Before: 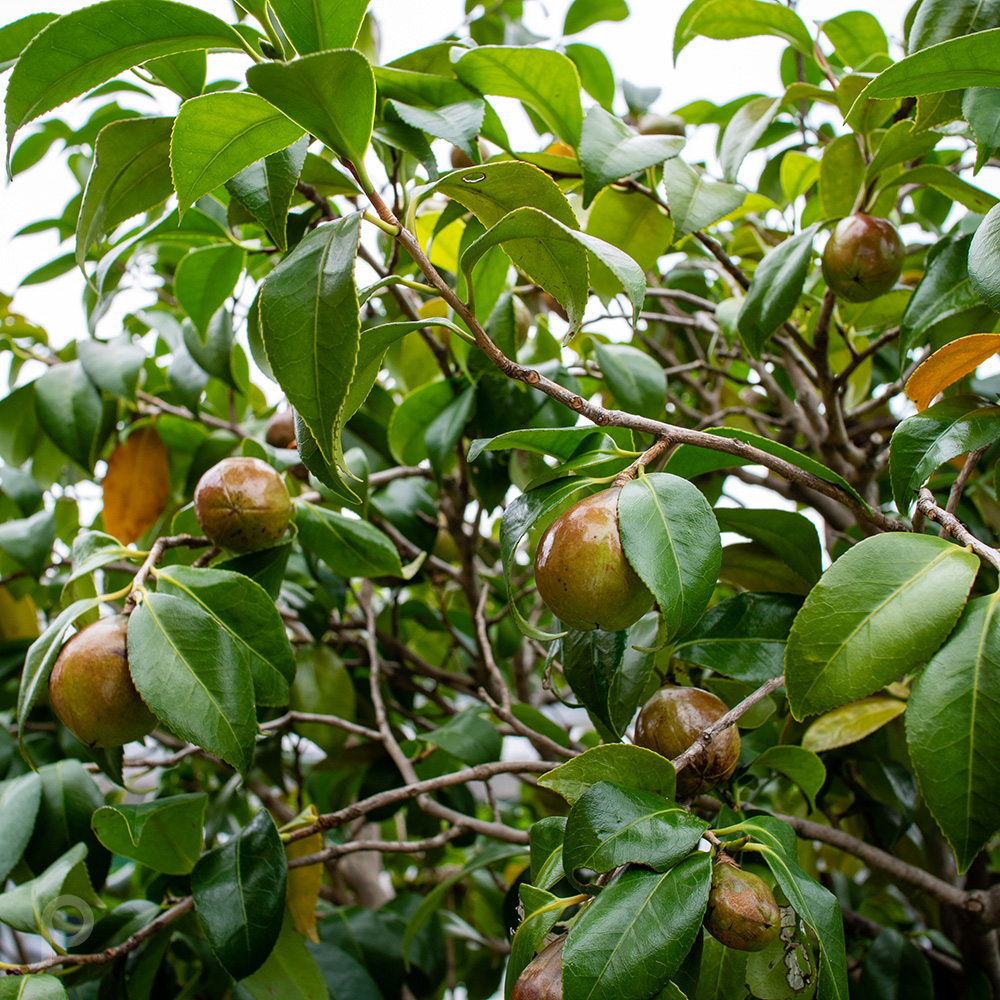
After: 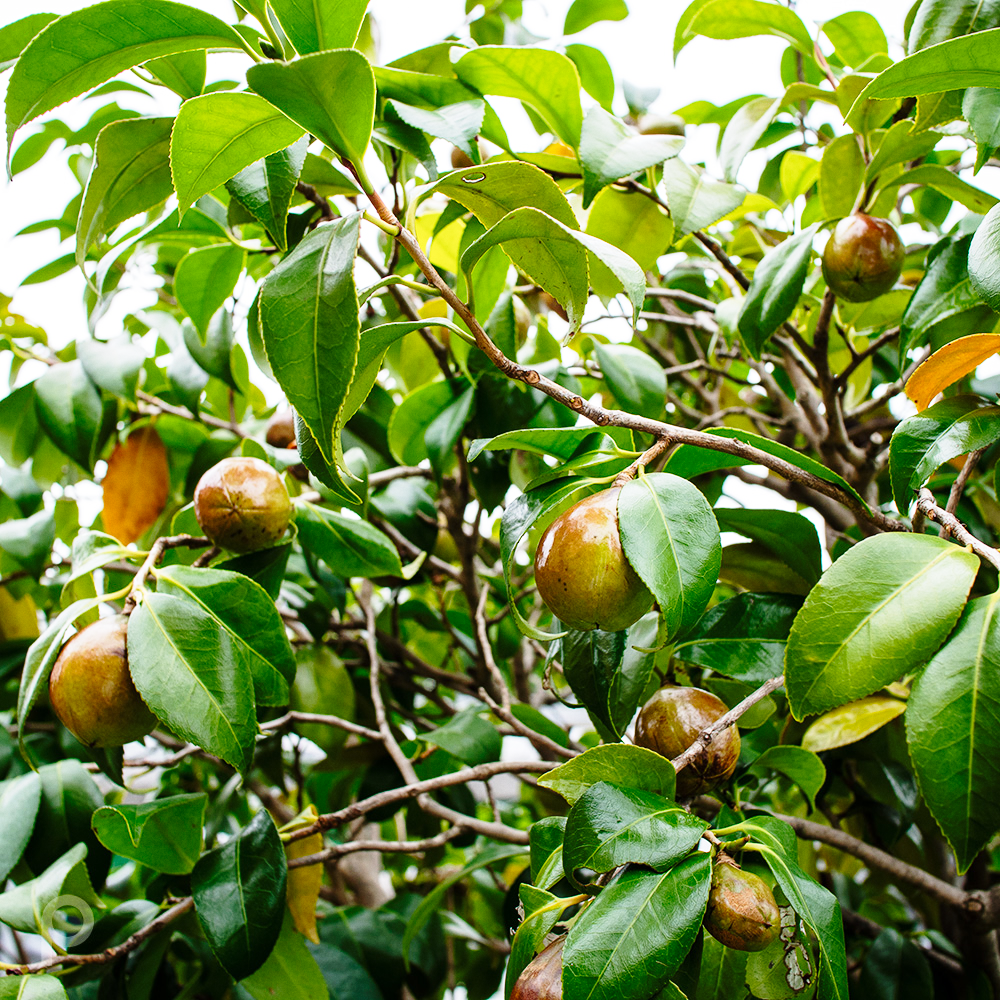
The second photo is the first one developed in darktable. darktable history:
base curve: curves: ch0 [(0, 0) (0.028, 0.03) (0.121, 0.232) (0.46, 0.748) (0.859, 0.968) (1, 1)], preserve colors none
grain: coarseness 14.57 ISO, strength 8.8%
